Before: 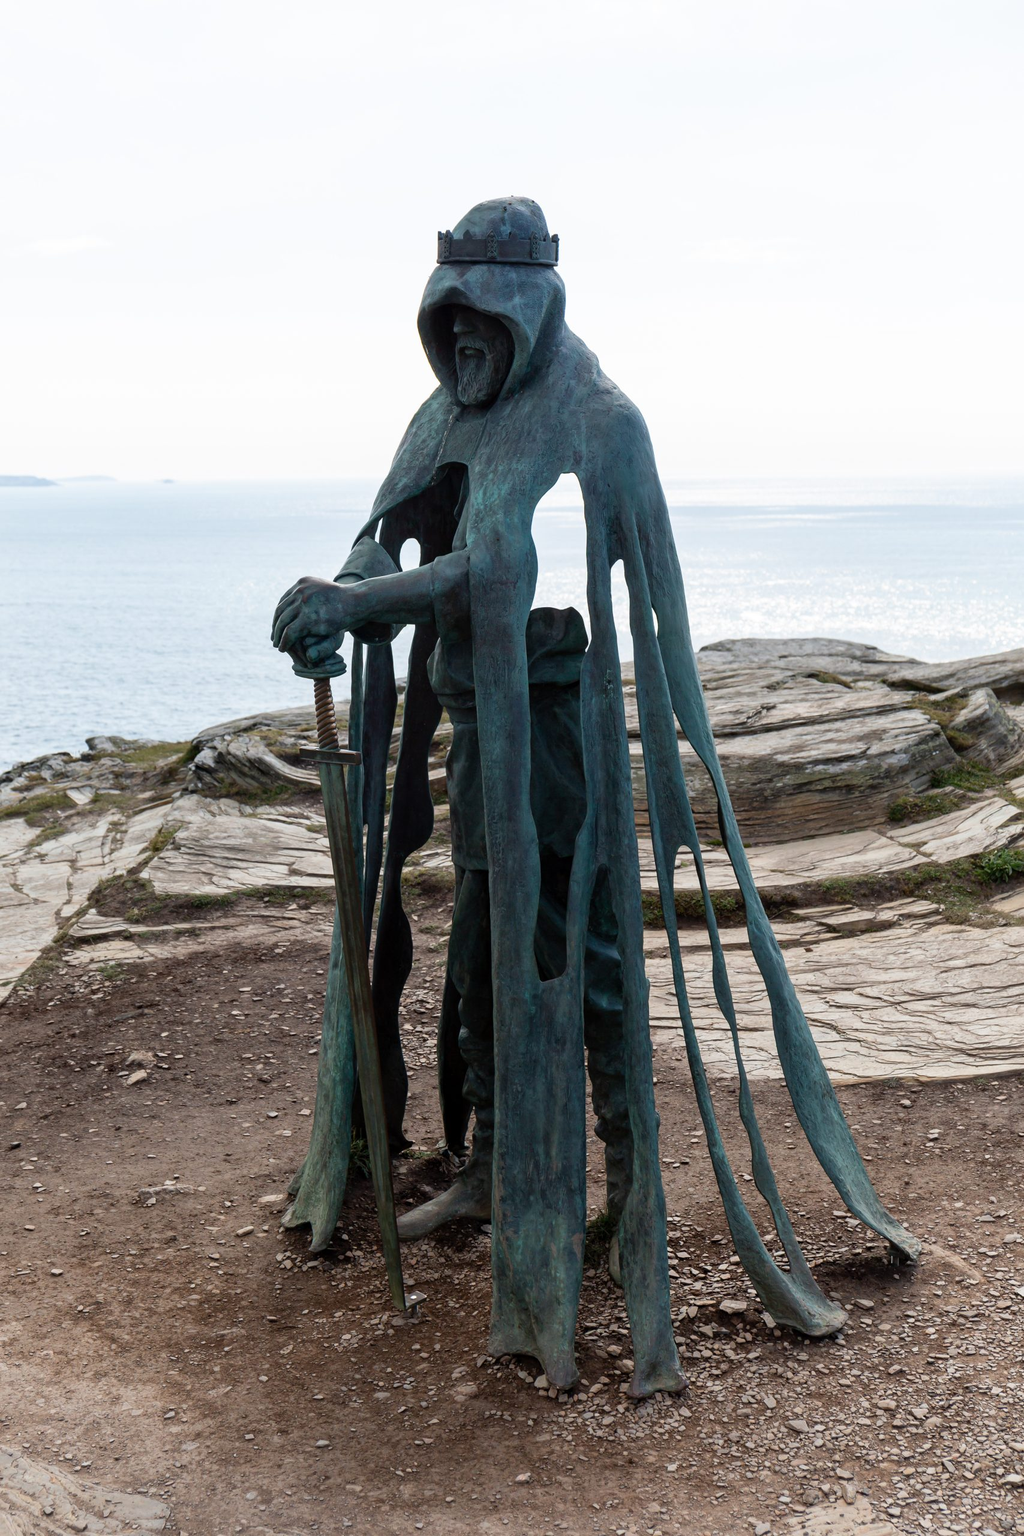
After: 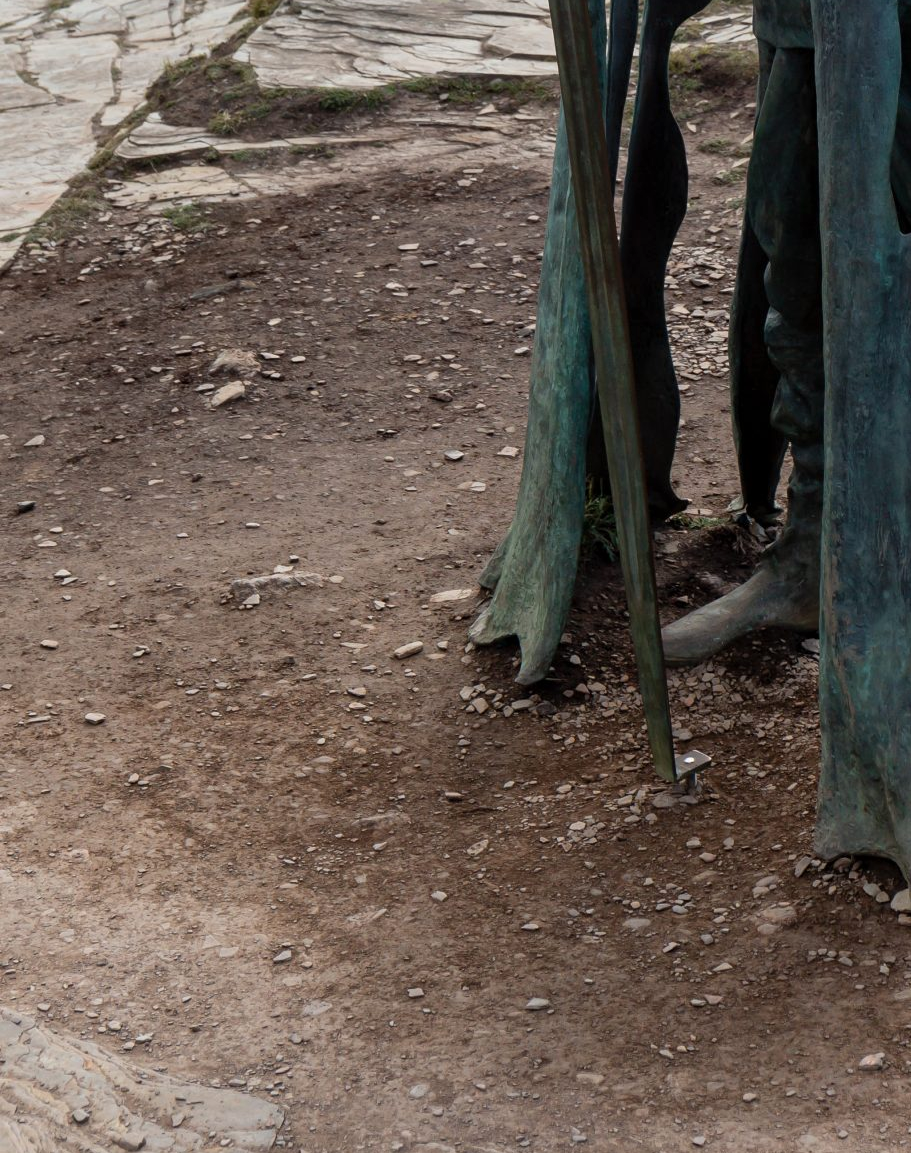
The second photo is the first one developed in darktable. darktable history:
crop and rotate: top 54.778%, right 46.61%, bottom 0.159%
shadows and highlights: shadows 25, highlights -25
